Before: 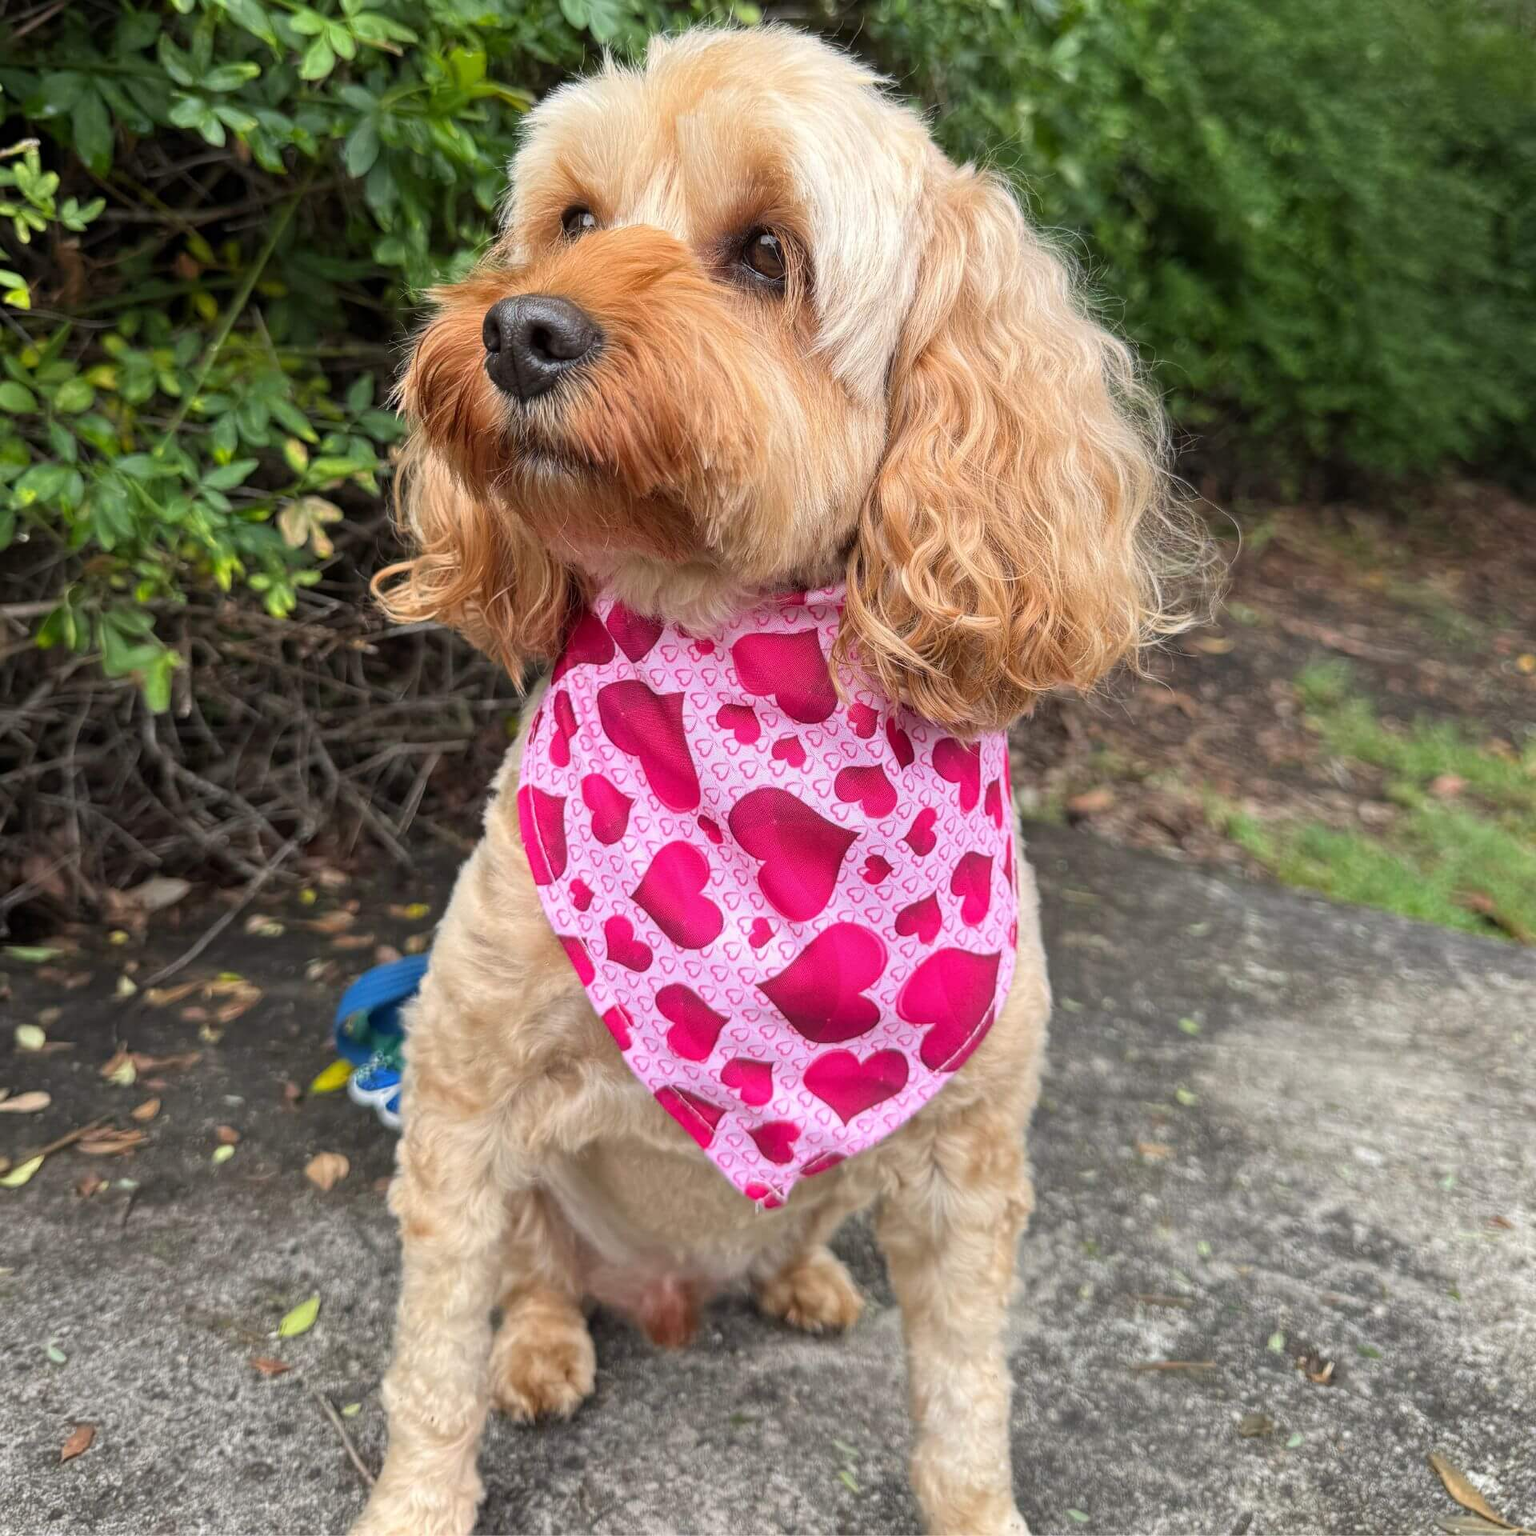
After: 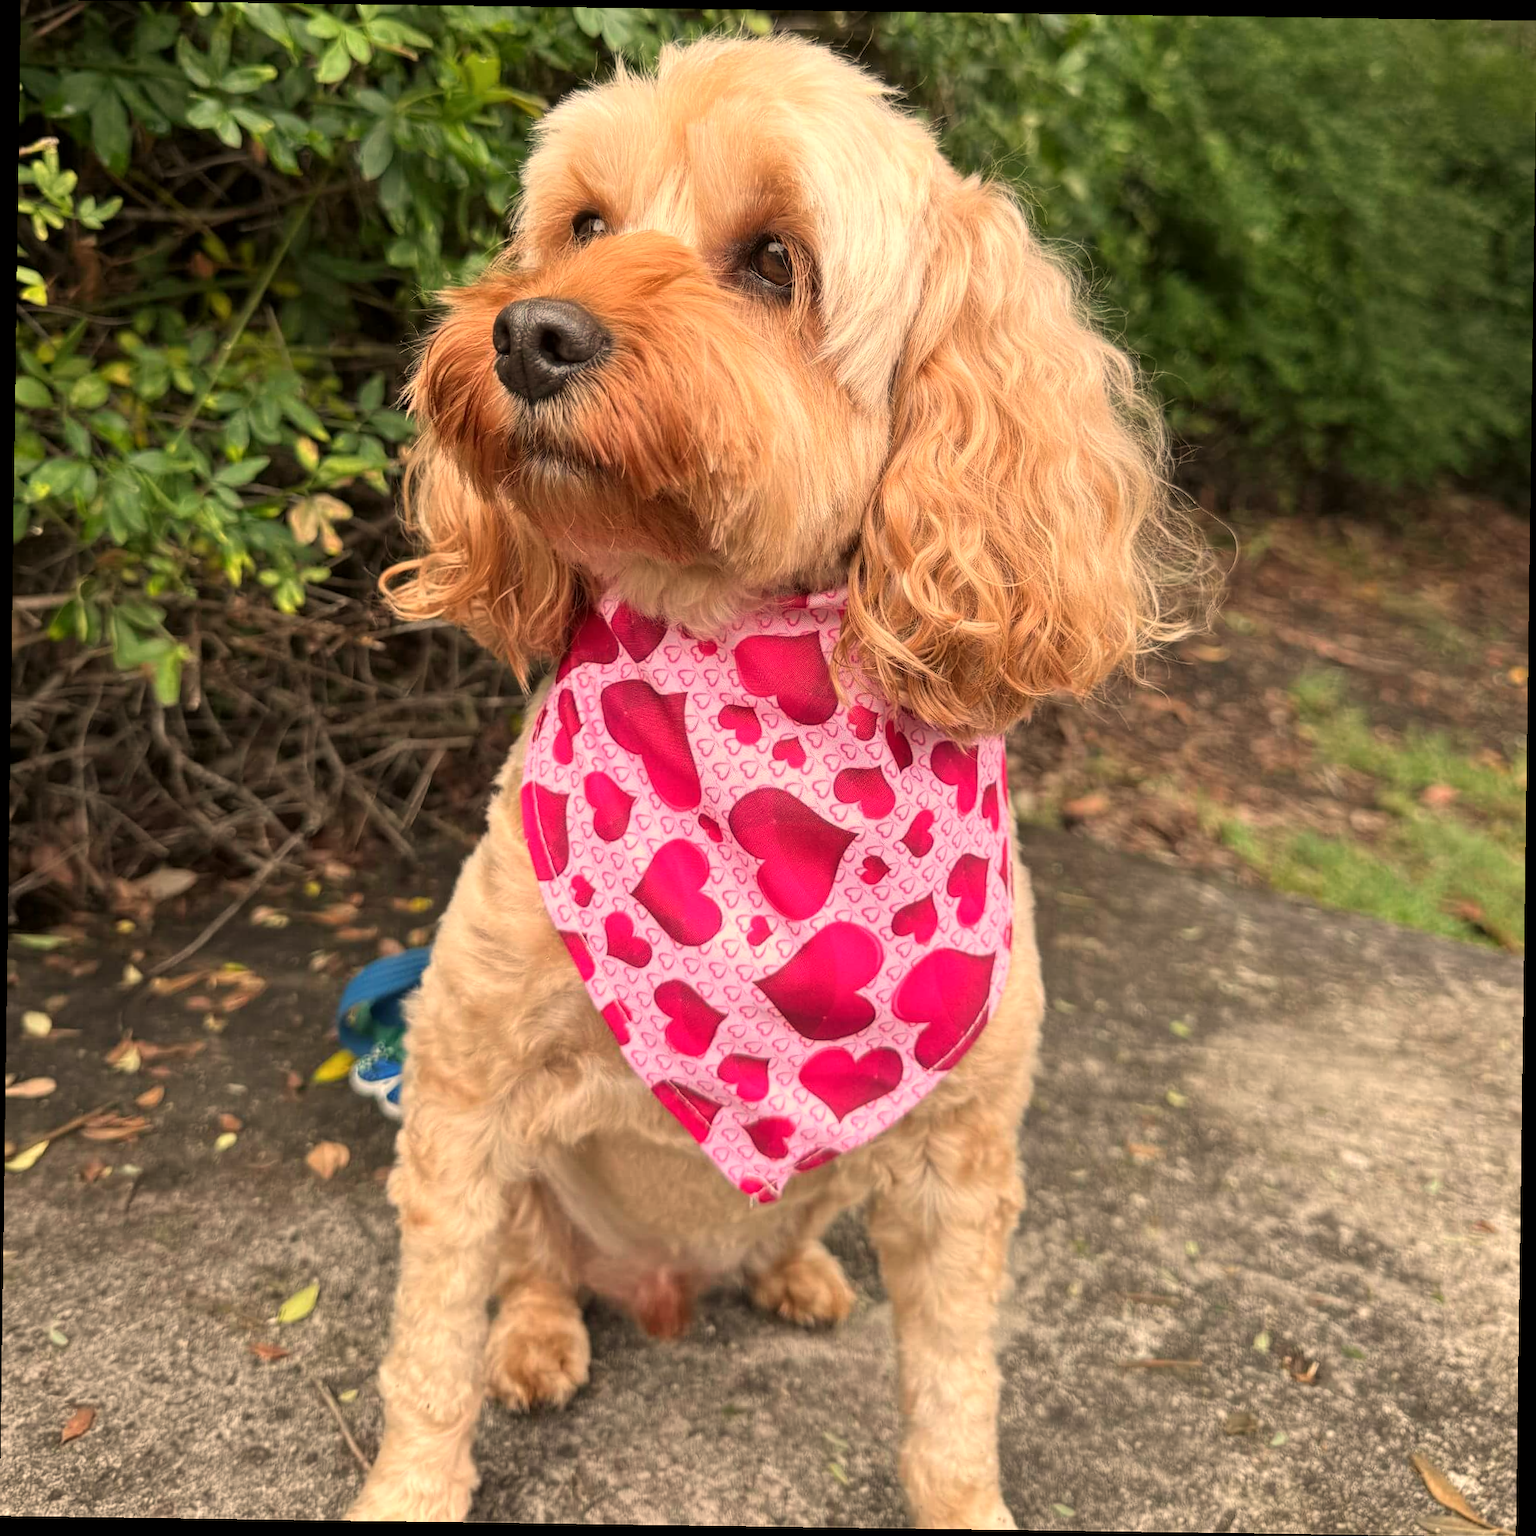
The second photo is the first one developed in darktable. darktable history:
color correction: highlights a* 3.12, highlights b* -1.55, shadows a* -0.101, shadows b* 2.52, saturation 0.98
white balance: red 1.123, blue 0.83
rotate and perspective: rotation 0.8°, automatic cropping off
